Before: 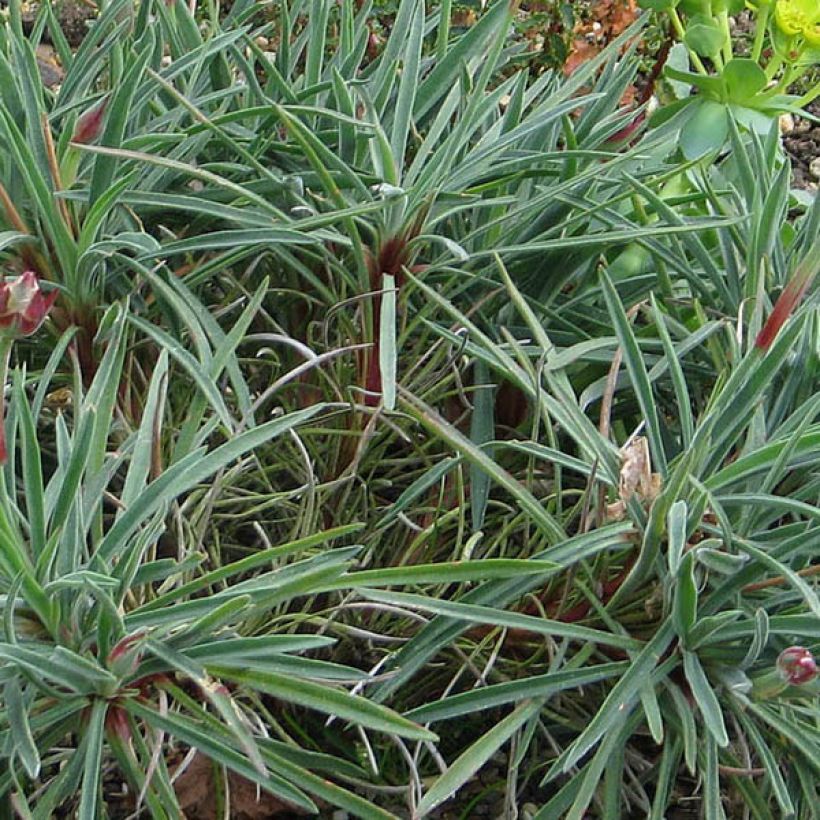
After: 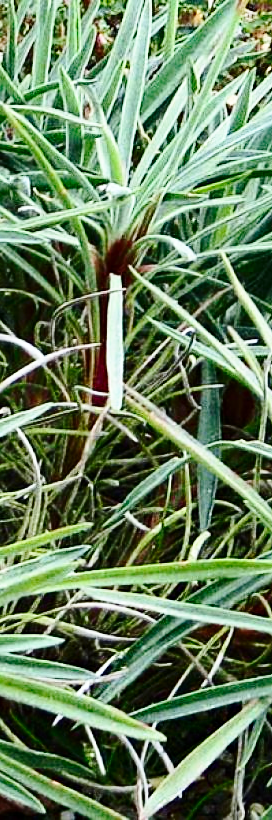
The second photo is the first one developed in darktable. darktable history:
white balance: red 0.982, blue 1.018
contrast brightness saturation: contrast 0.28
haze removal: compatibility mode true, adaptive false
base curve: curves: ch0 [(0, 0) (0.028, 0.03) (0.121, 0.232) (0.46, 0.748) (0.859, 0.968) (1, 1)], preserve colors none
crop: left 33.36%, right 33.36%
